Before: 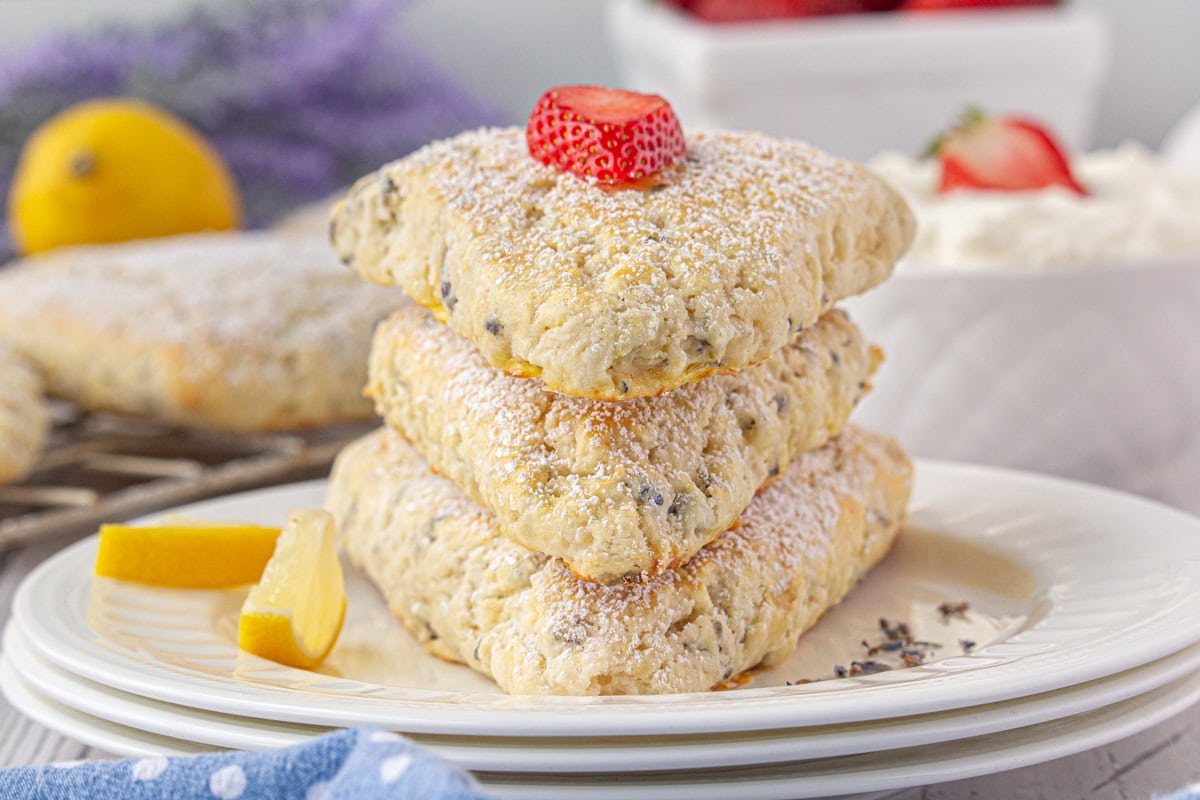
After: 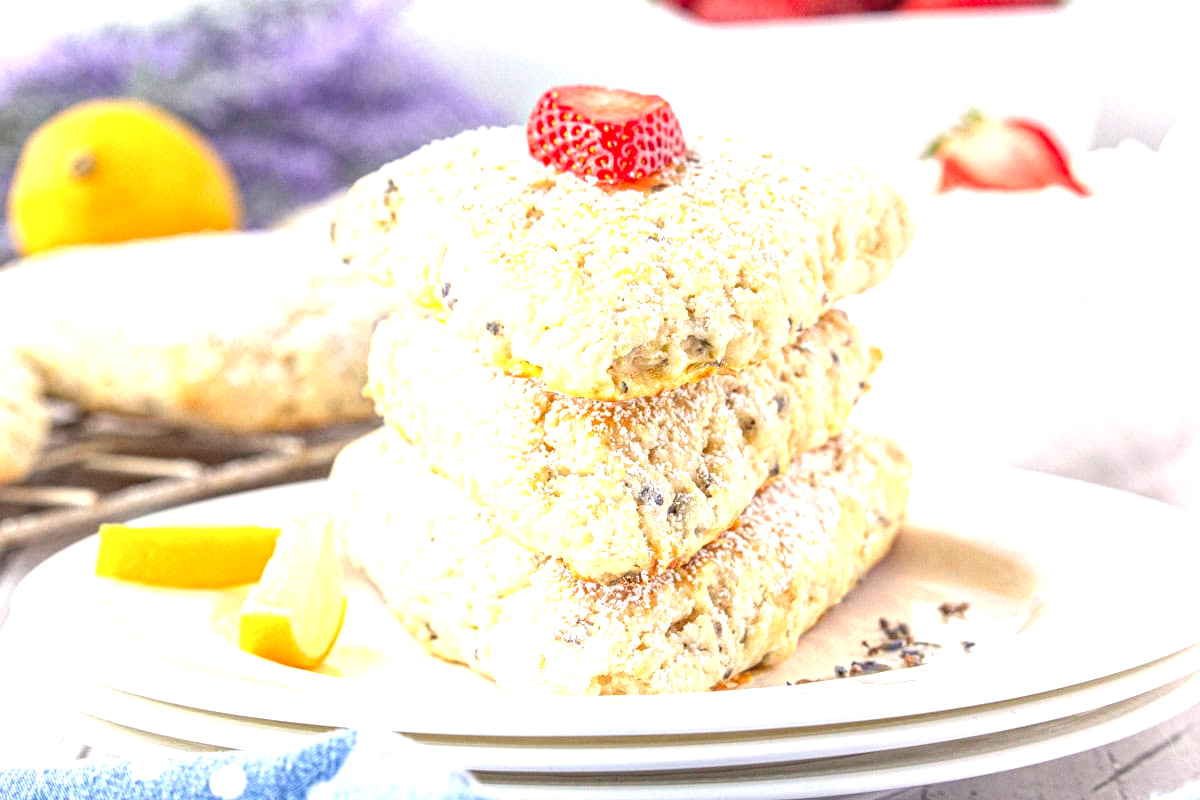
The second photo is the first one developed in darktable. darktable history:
exposure: black level correction 0, exposure 1.2 EV, compensate highlight preservation false
white balance: emerald 1
local contrast: detail 130%
